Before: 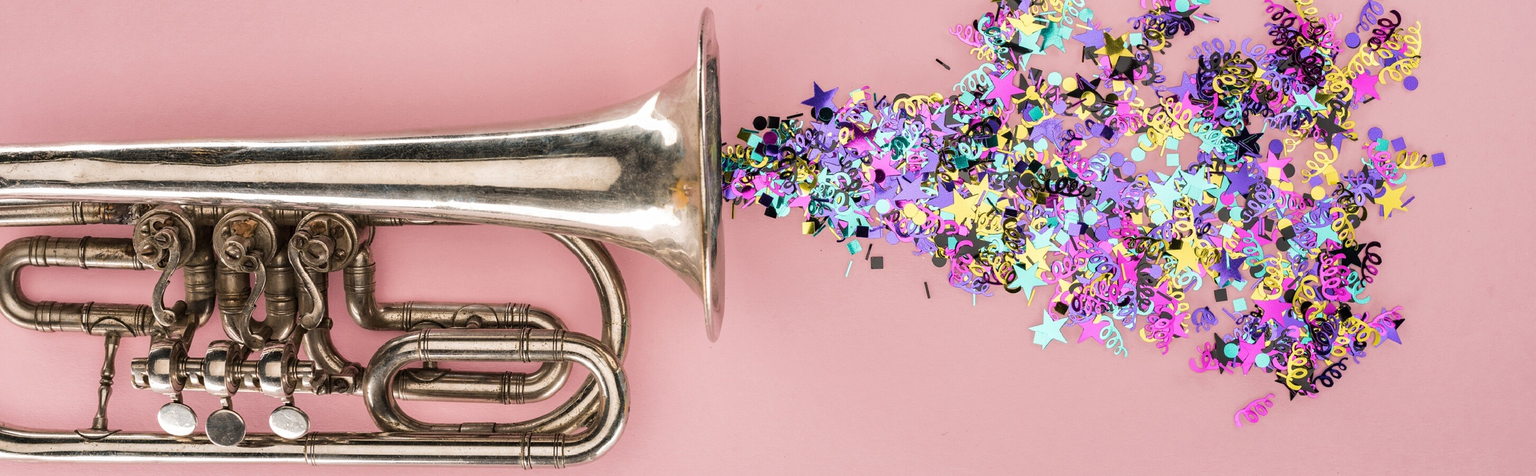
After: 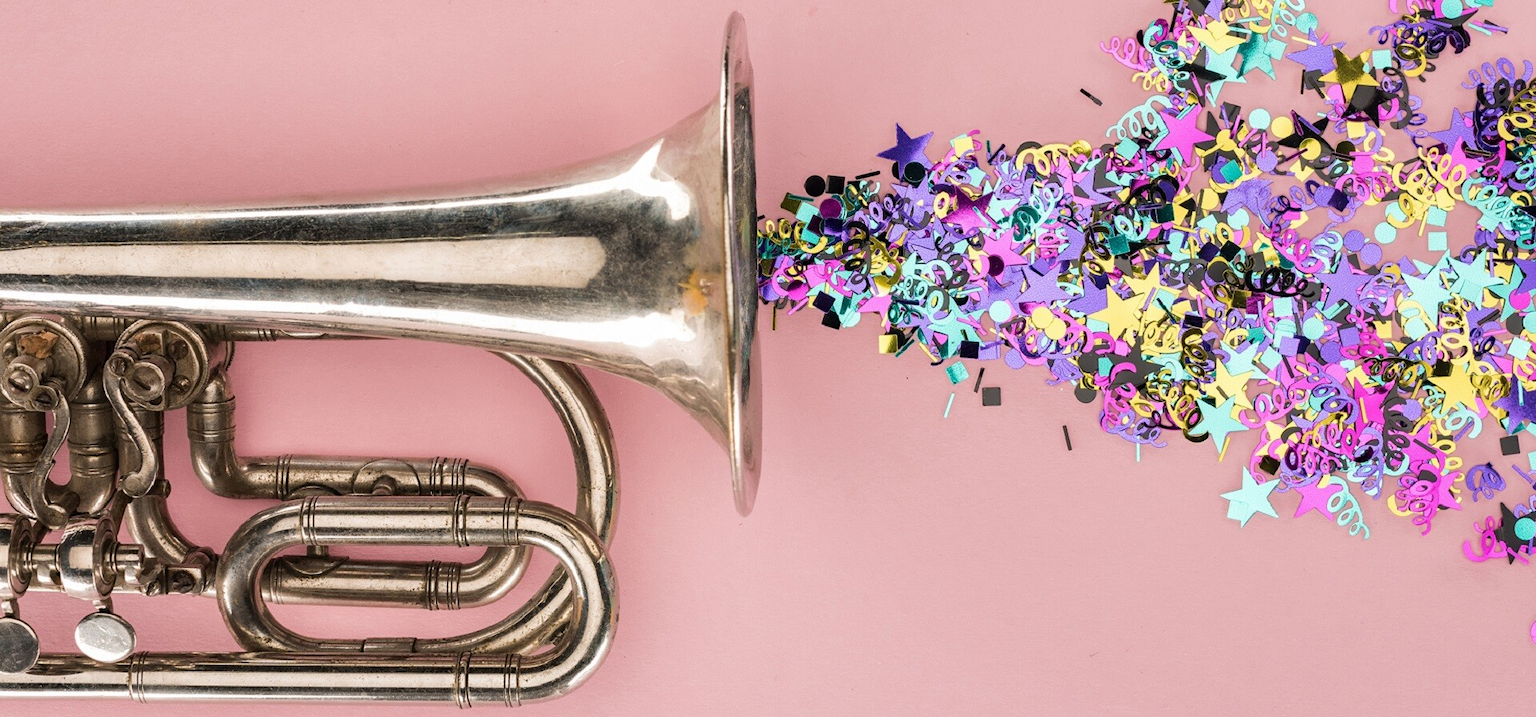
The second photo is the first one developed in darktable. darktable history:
crop and rotate: left 14.323%, right 19.344%
